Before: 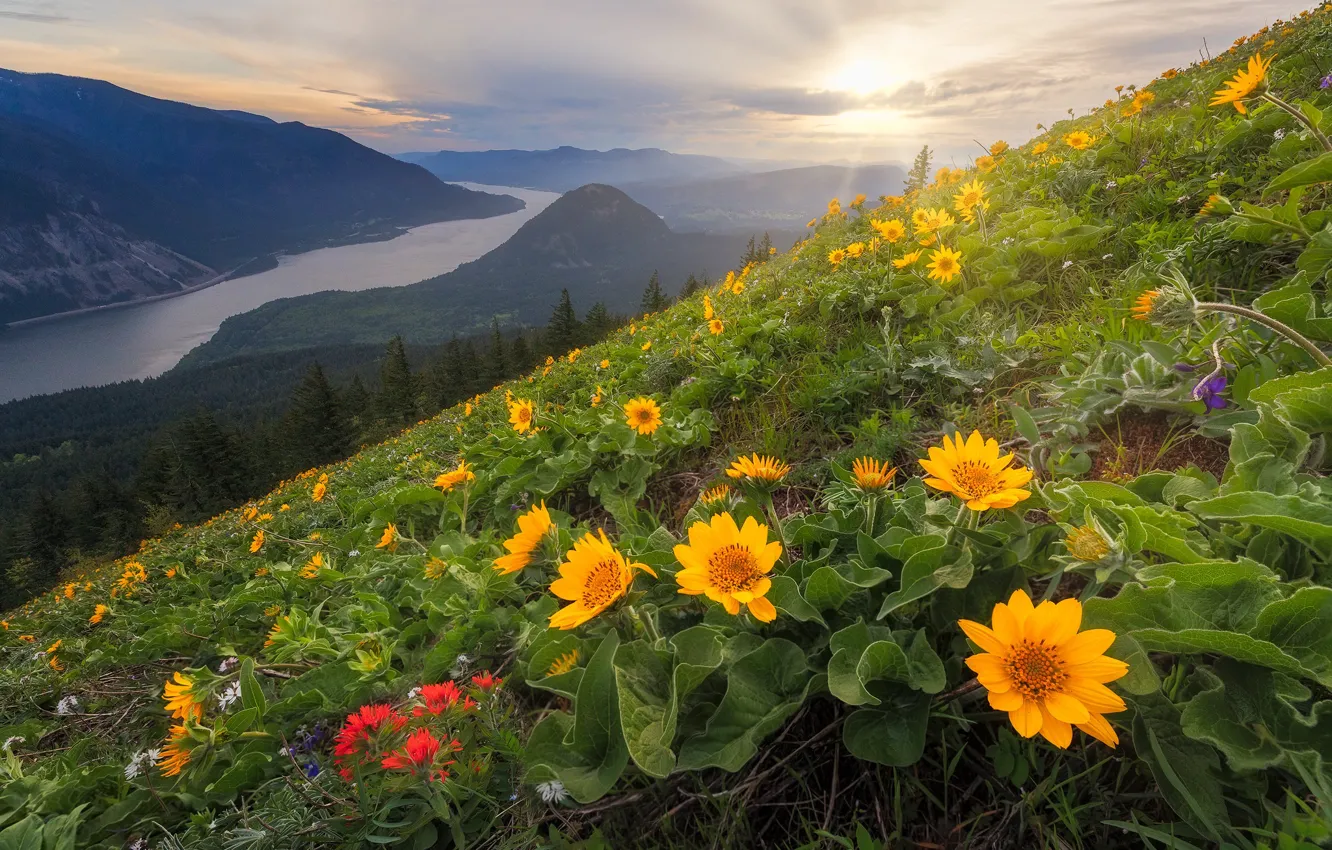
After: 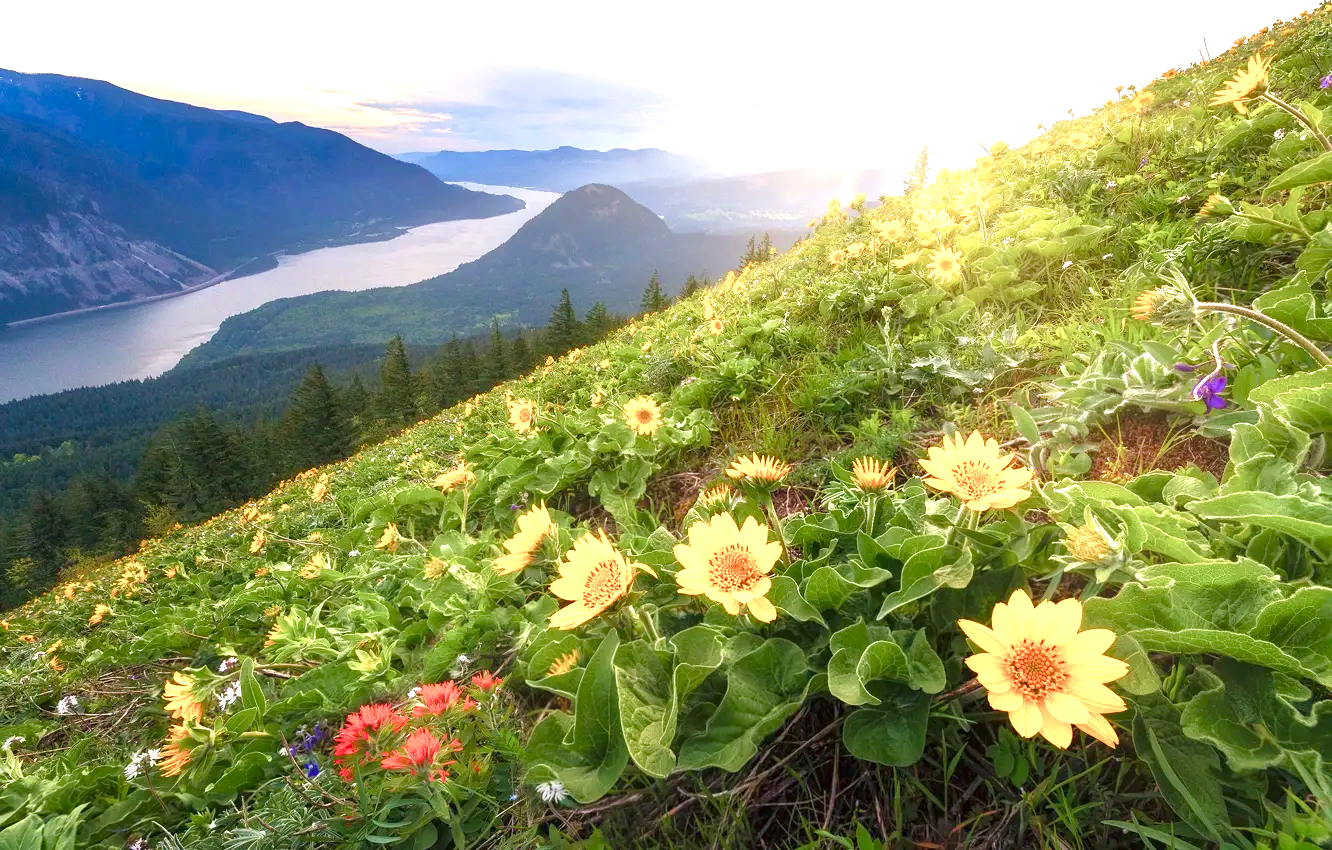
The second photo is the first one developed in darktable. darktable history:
velvia: on, module defaults
color balance rgb: shadows lift › chroma 2.005%, shadows lift › hue 247.12°, perceptual saturation grading › global saturation 20%, perceptual saturation grading › highlights -49.078%, perceptual saturation grading › shadows 25.158%, global vibrance 20%
exposure: black level correction 0, exposure 1.455 EV, compensate highlight preservation false
